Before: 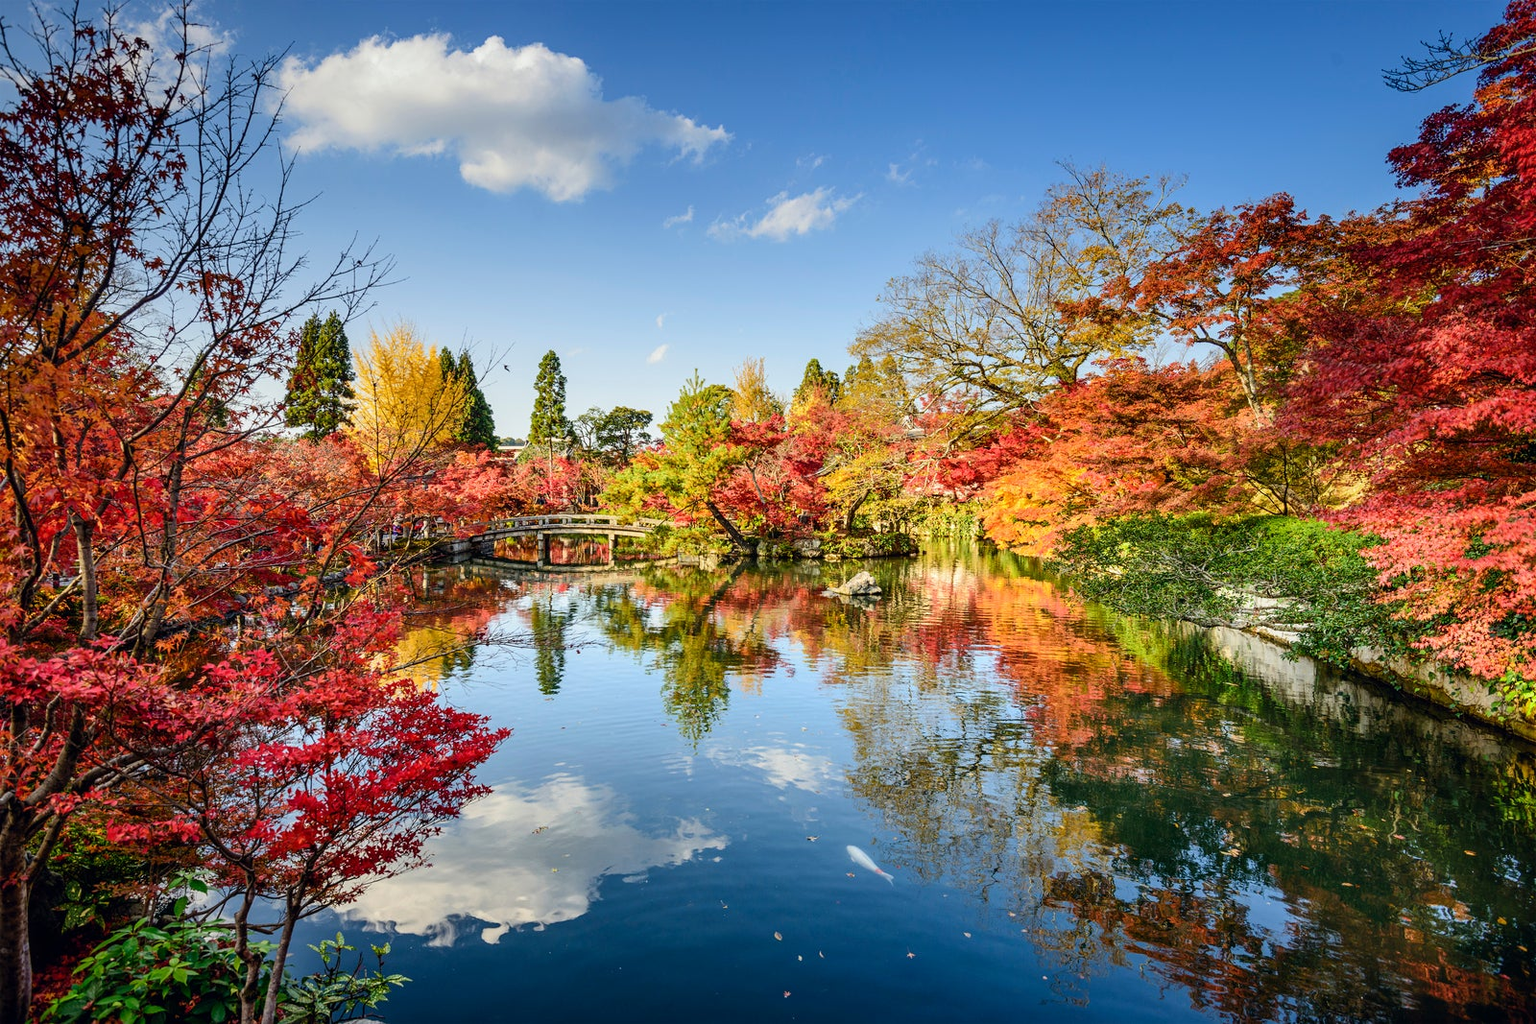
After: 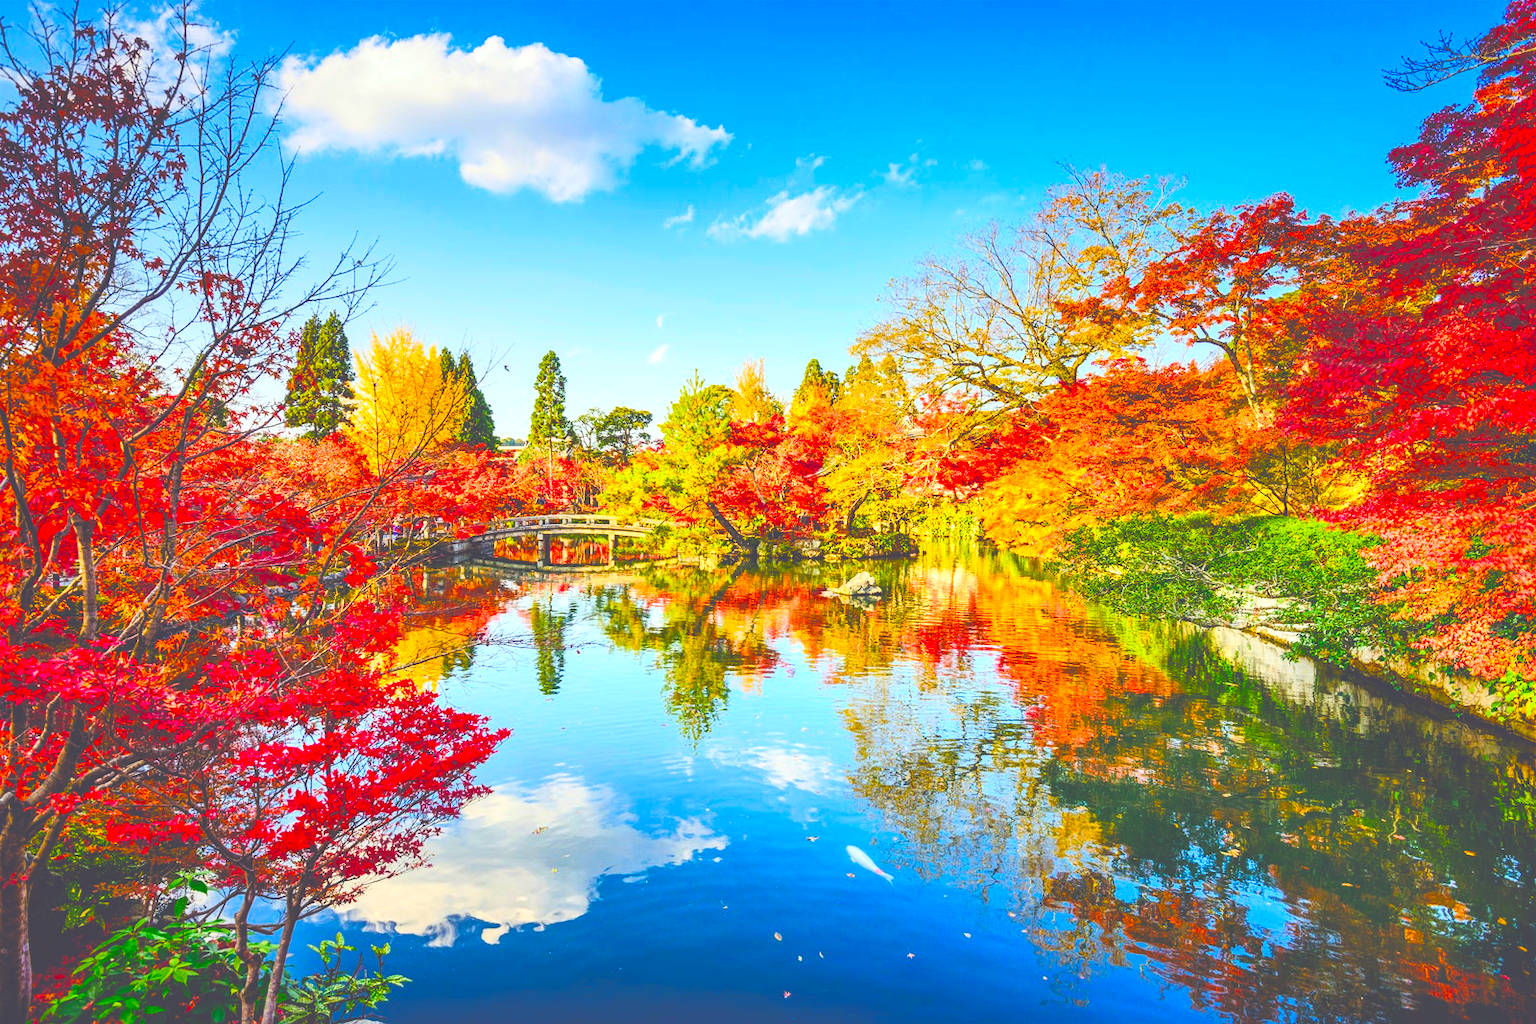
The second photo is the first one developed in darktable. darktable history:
exposure: black level correction -0.04, exposure 0.064 EV, compensate highlight preservation false
local contrast: highlights 104%, shadows 102%, detail 119%, midtone range 0.2
contrast brightness saturation: contrast 0.241, brightness 0.25, saturation 0.379
color balance rgb: shadows lift › chroma 2.95%, shadows lift › hue 278.11°, linear chroma grading › global chroma 19.932%, perceptual saturation grading › global saturation 55.41%, perceptual saturation grading › highlights -50.139%, perceptual saturation grading › mid-tones 39.846%, perceptual saturation grading › shadows 30.963%
